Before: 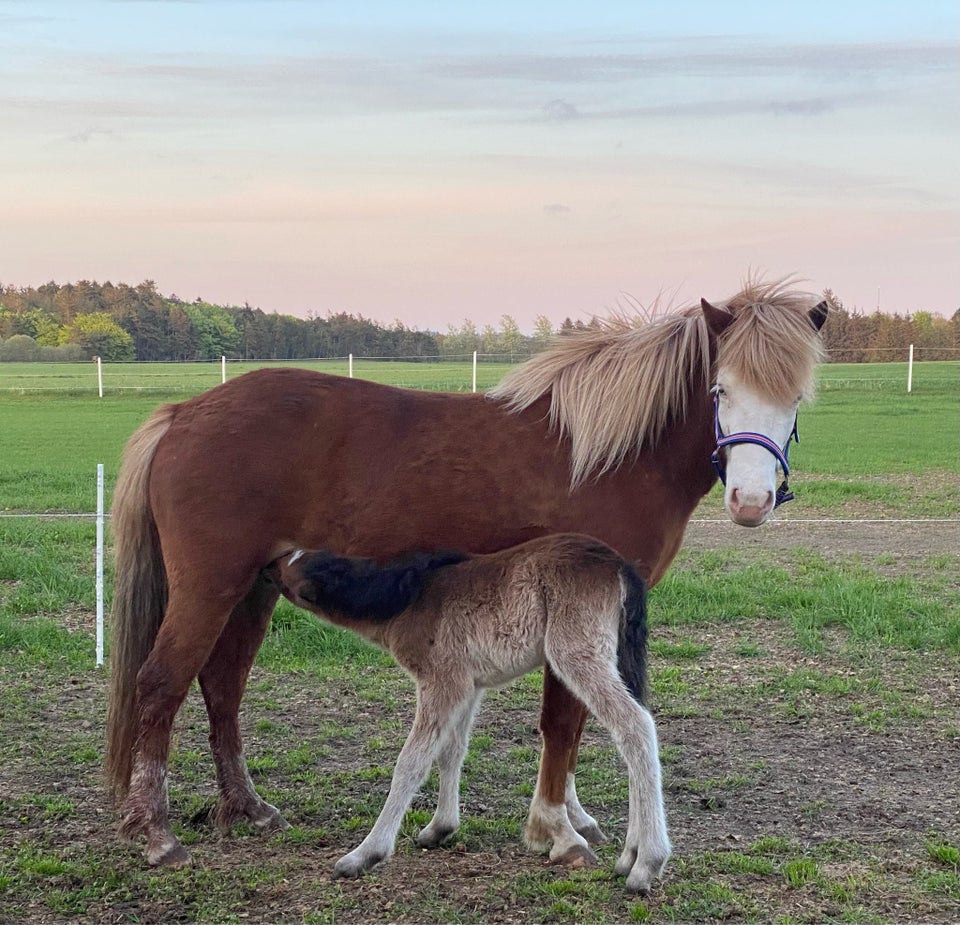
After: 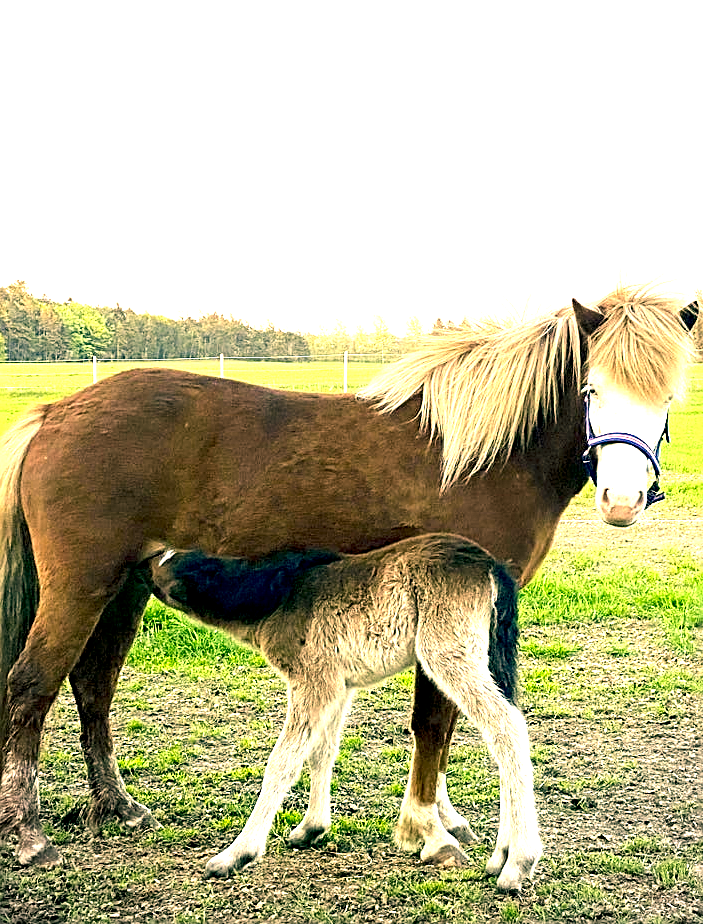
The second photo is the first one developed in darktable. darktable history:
crop: left 13.443%, right 13.31%
tone equalizer: -8 EV -0.75 EV, -7 EV -0.7 EV, -6 EV -0.6 EV, -5 EV -0.4 EV, -3 EV 0.4 EV, -2 EV 0.6 EV, -1 EV 0.7 EV, +0 EV 0.75 EV, edges refinement/feathering 500, mask exposure compensation -1.57 EV, preserve details no
vignetting: on, module defaults
sharpen: on, module defaults
exposure: black level correction 0.009, exposure 1.425 EV, compensate highlight preservation false
color correction: highlights a* 5.62, highlights b* 33.57, shadows a* -25.86, shadows b* 4.02
